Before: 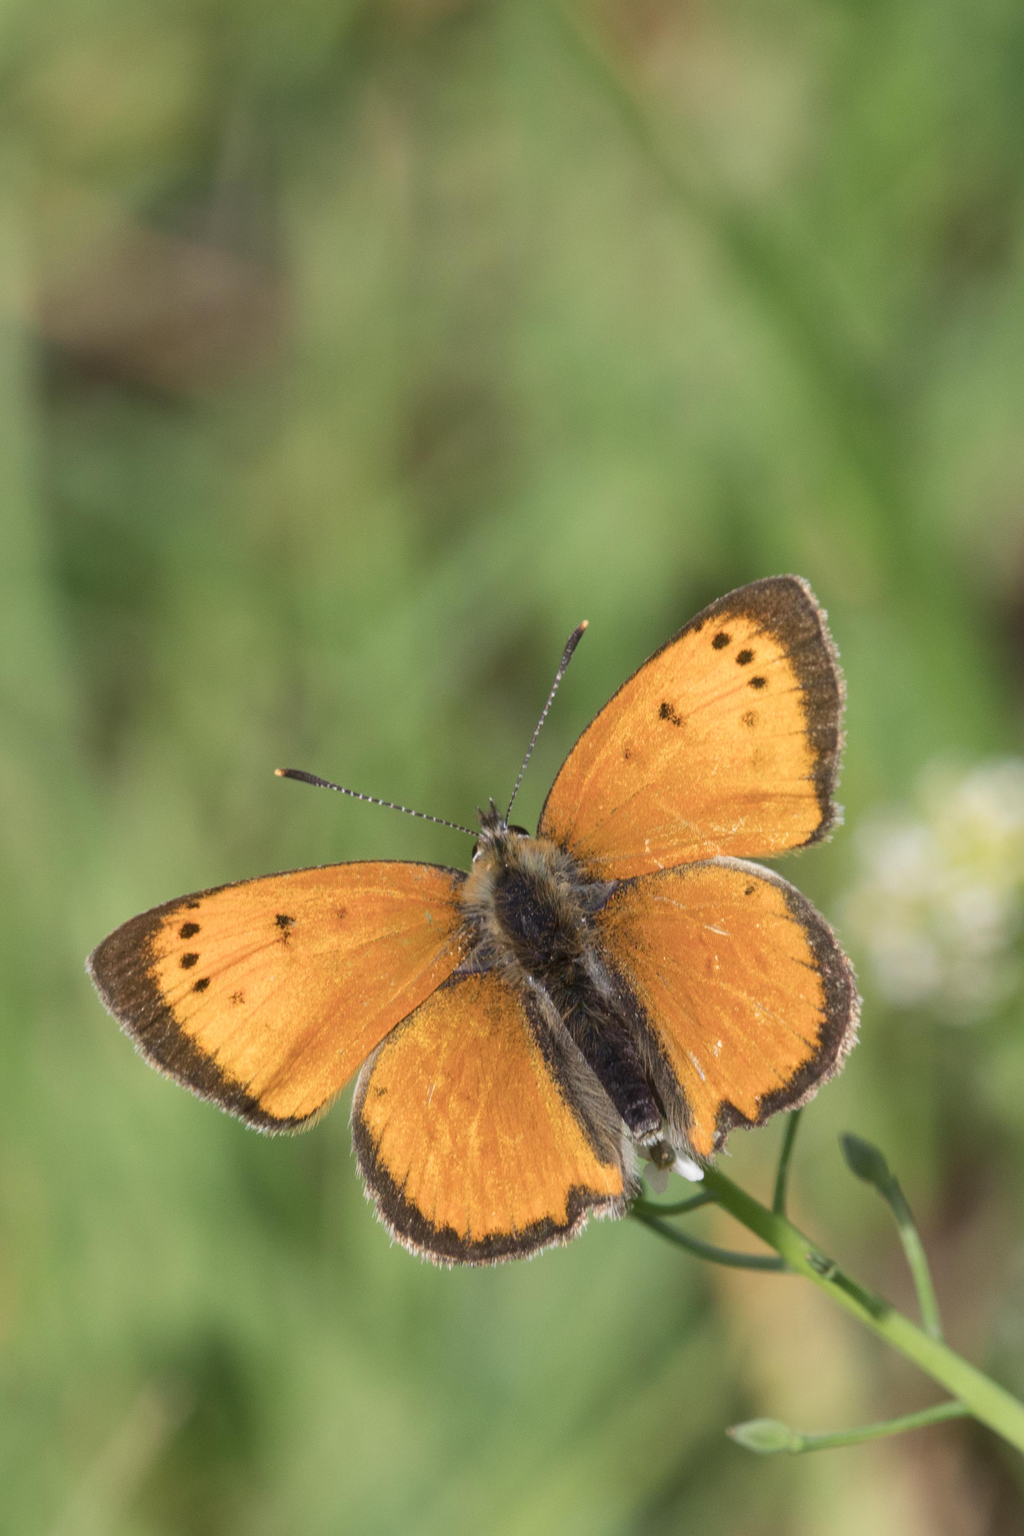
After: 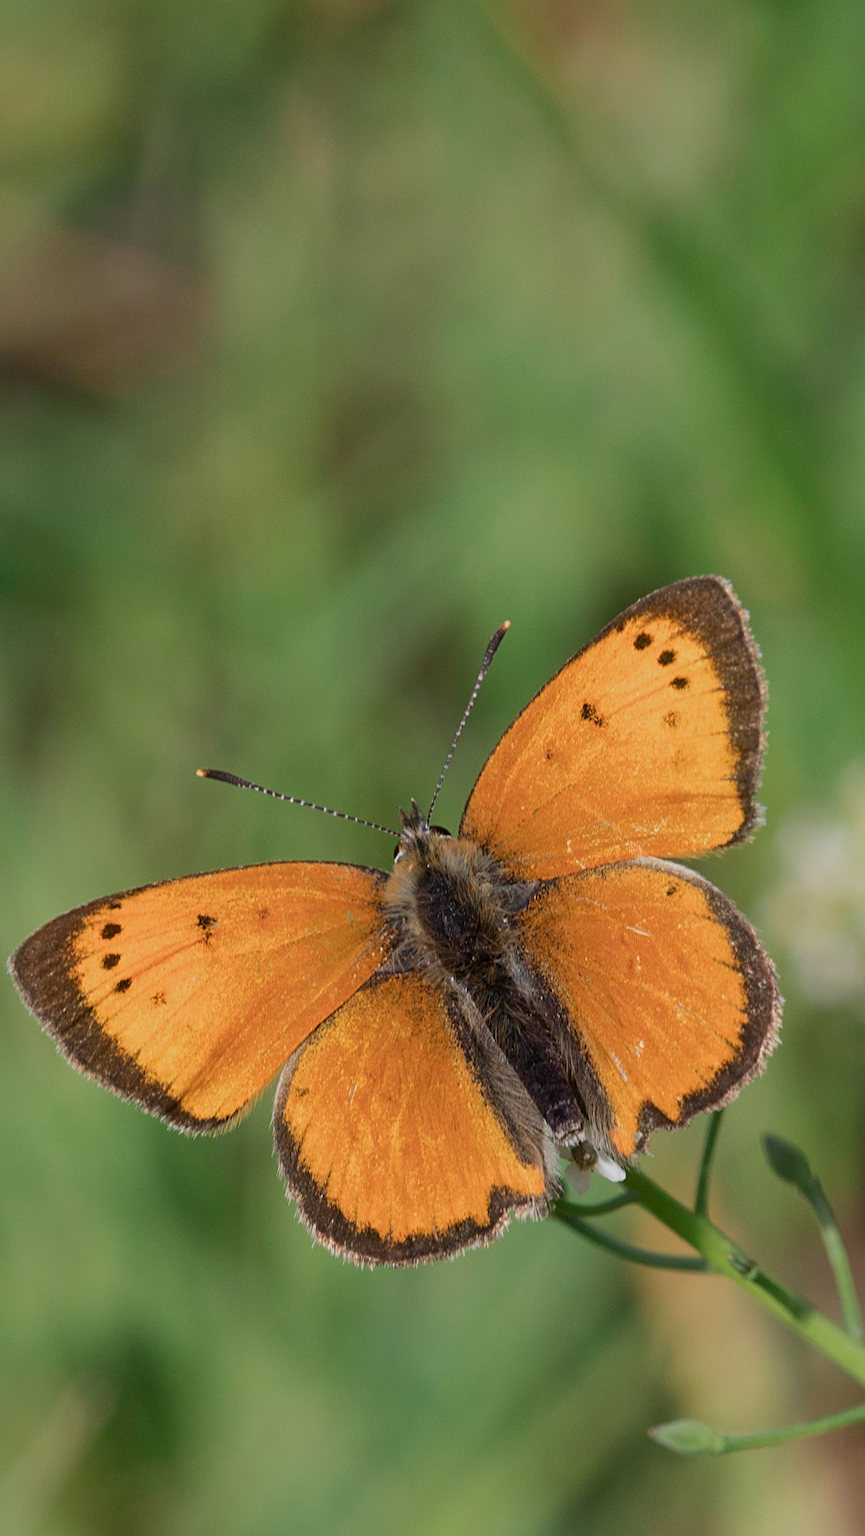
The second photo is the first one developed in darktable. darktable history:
sharpen: radius 3.994
exposure: exposure -0.492 EV, compensate highlight preservation false
crop: left 7.703%, right 7.787%
